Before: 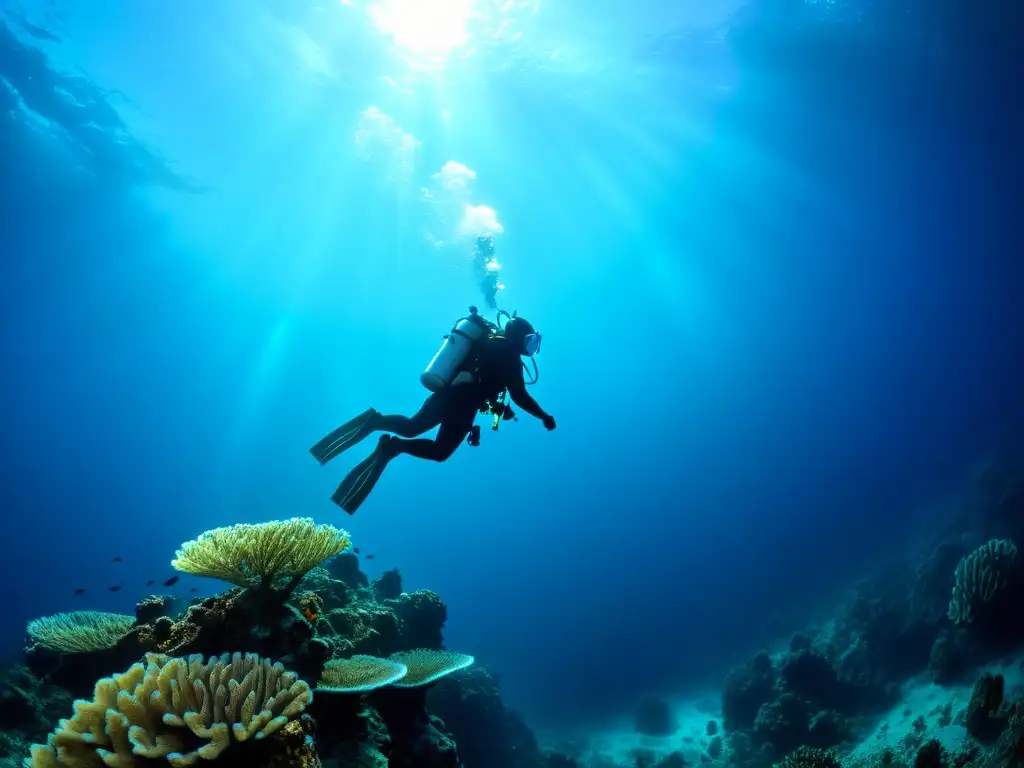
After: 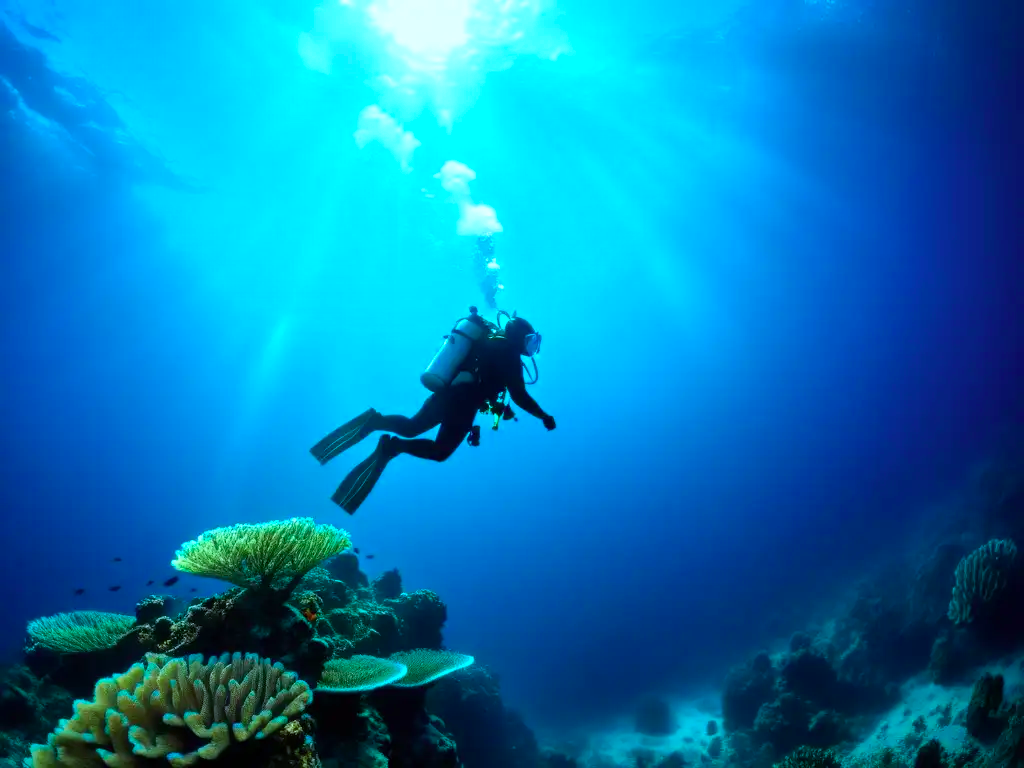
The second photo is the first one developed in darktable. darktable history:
color calibration: output R [0.948, 0.091, -0.04, 0], output G [-0.3, 1.384, -0.085, 0], output B [-0.108, 0.061, 1.08, 0], illuminant F (fluorescent), F source F9 (Cool White Deluxe 4150 K) – high CRI, x 0.374, y 0.373, temperature 4154.9 K
